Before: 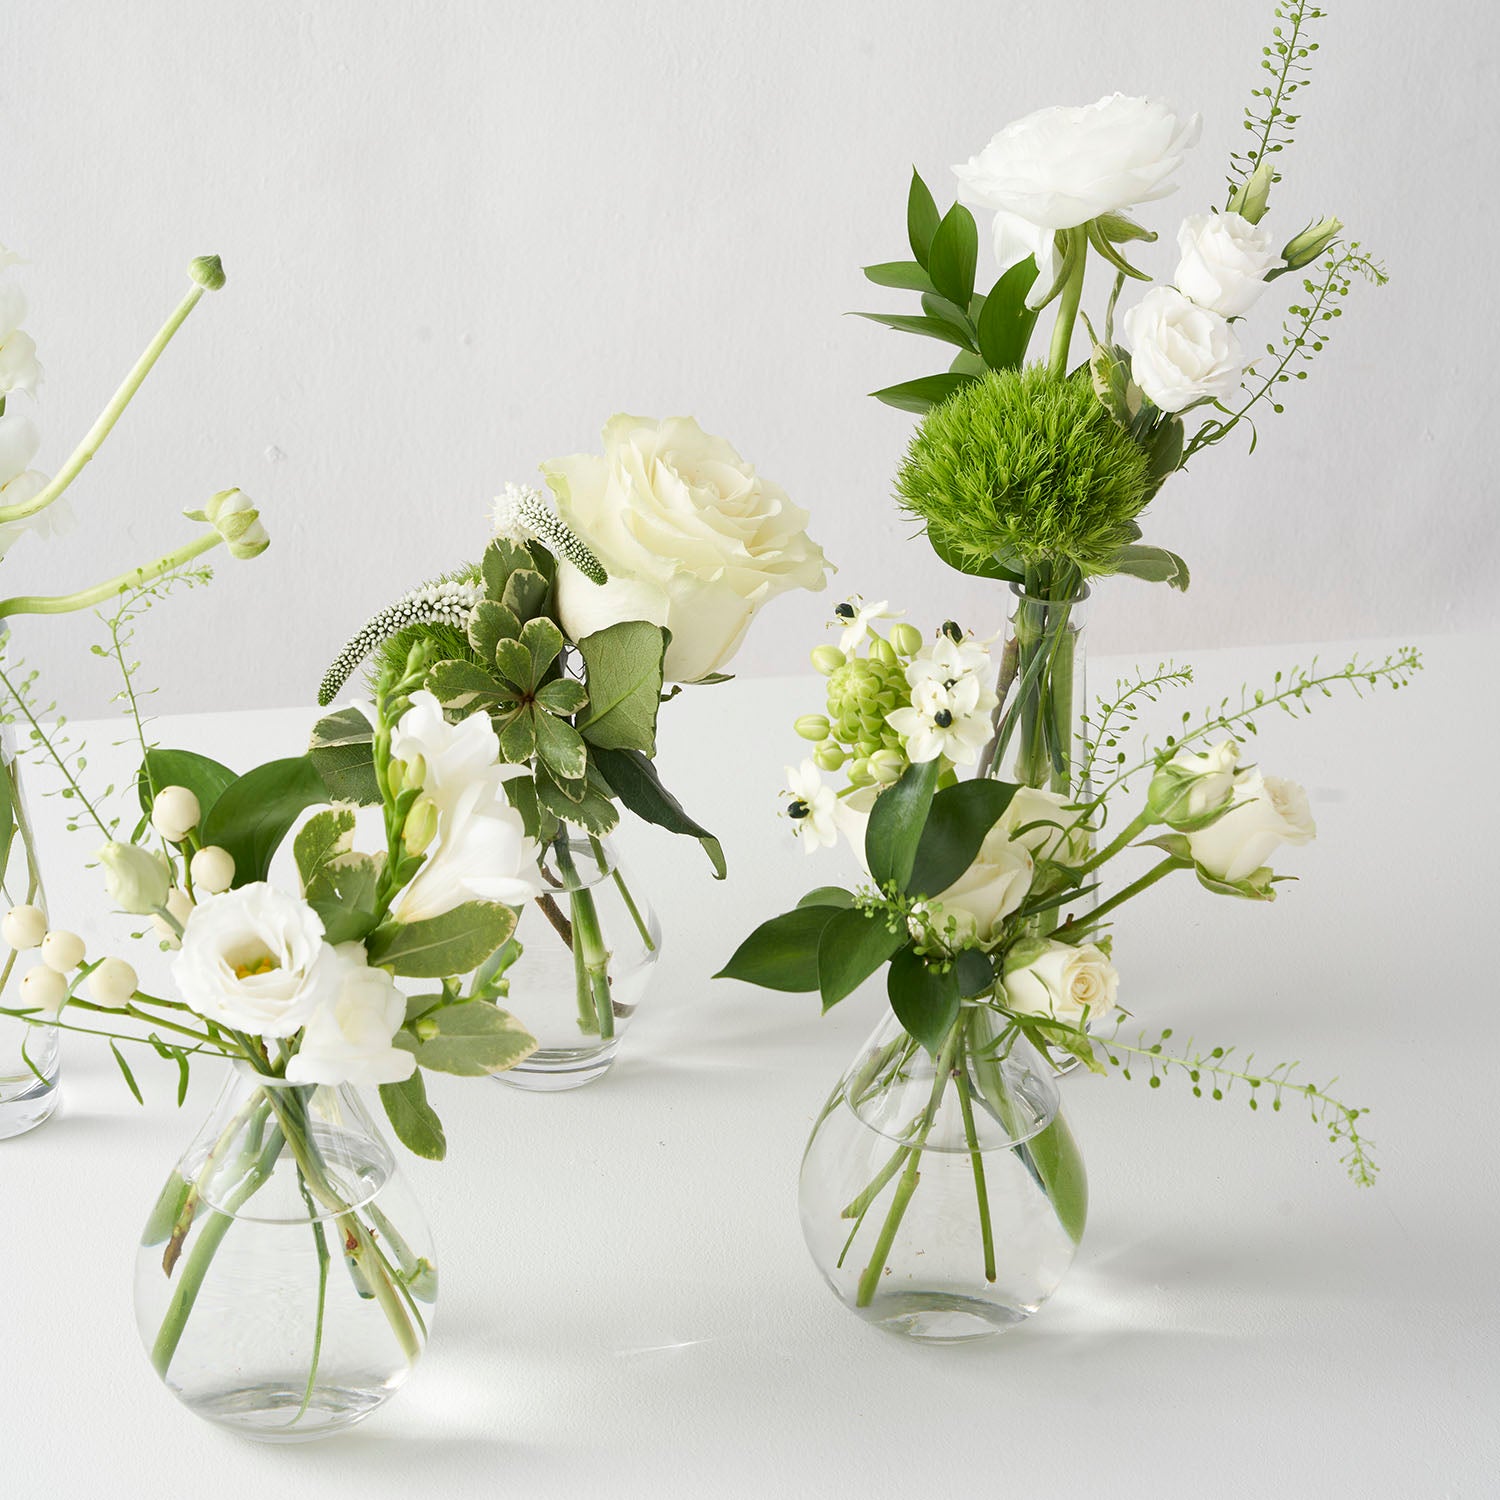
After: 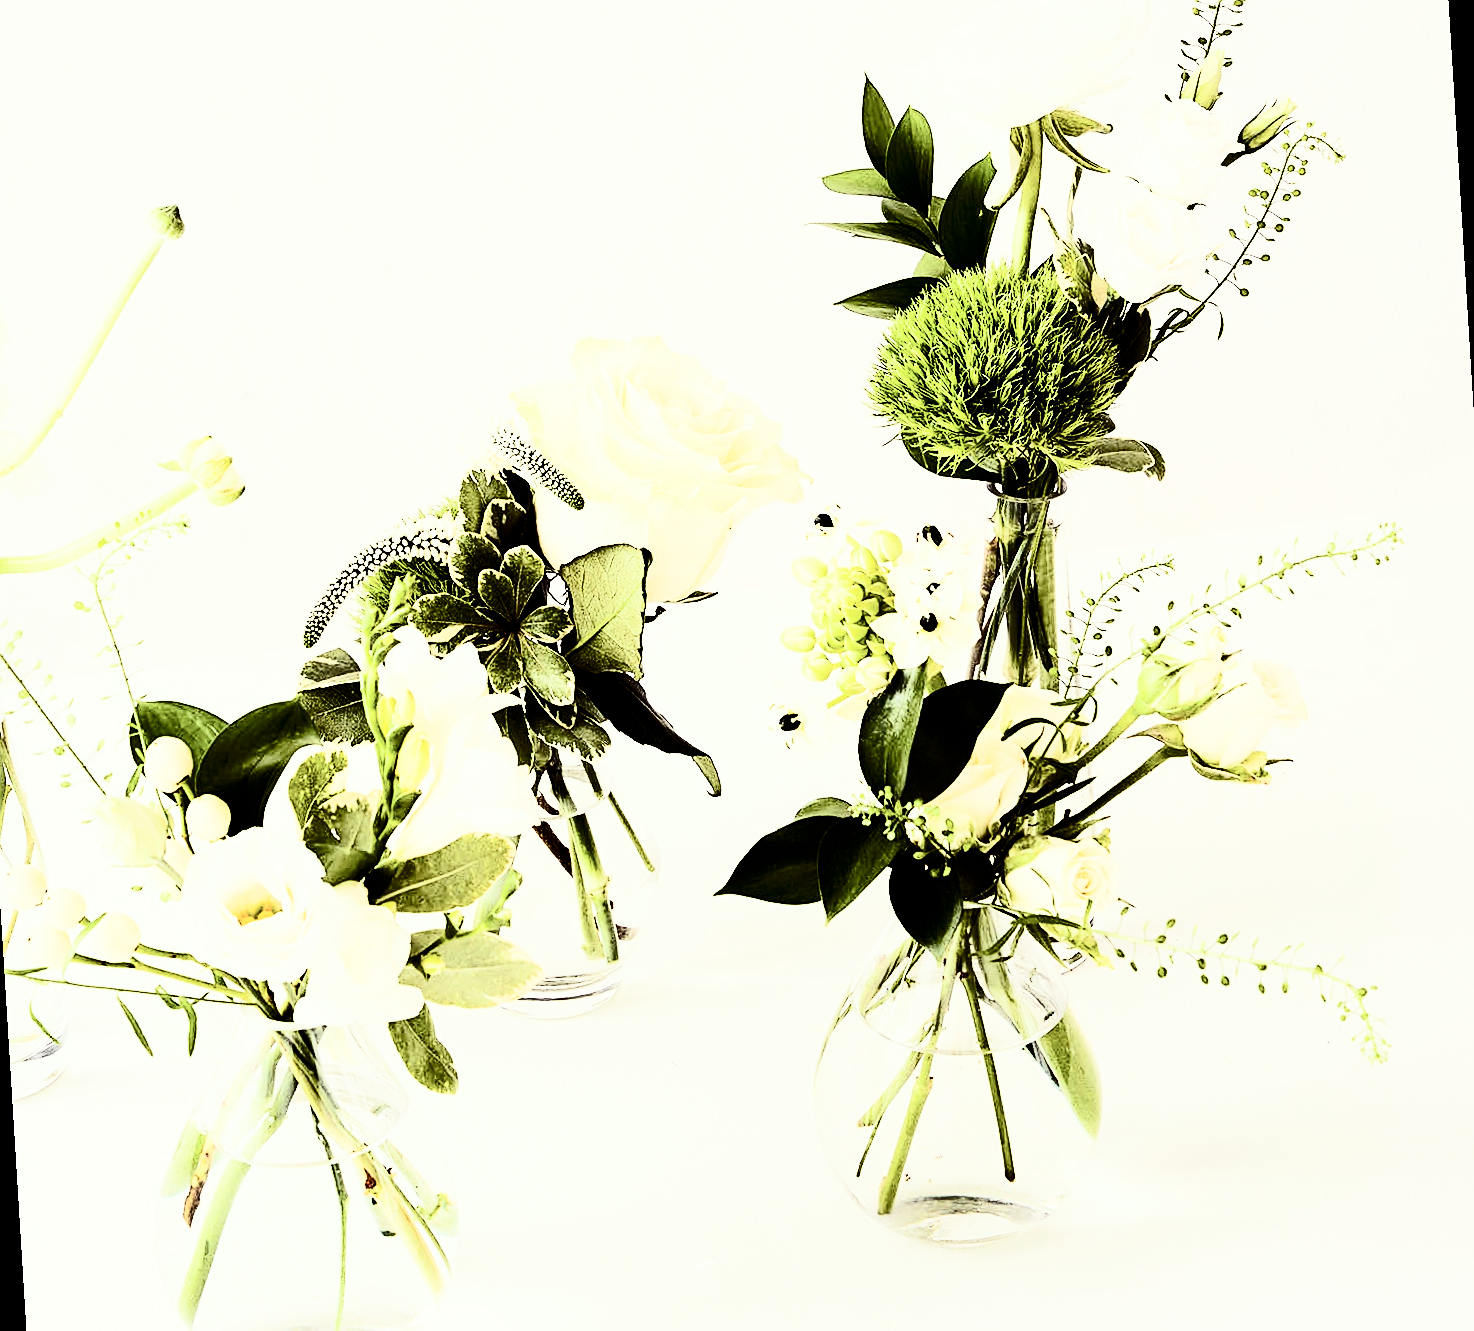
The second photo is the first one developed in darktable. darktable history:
tone equalizer: -8 EV -1.08 EV, -7 EV -1.01 EV, -6 EV -0.867 EV, -5 EV -0.578 EV, -3 EV 0.578 EV, -2 EV 0.867 EV, -1 EV 1.01 EV, +0 EV 1.08 EV, edges refinement/feathering 500, mask exposure compensation -1.57 EV, preserve details no
contrast brightness saturation: contrast 0.5, saturation -0.1
sharpen: on, module defaults
grain: coarseness 14.57 ISO, strength 8.8%
color balance rgb: shadows lift › luminance -21.66%, shadows lift › chroma 8.98%, shadows lift › hue 283.37°, power › chroma 1.05%, power › hue 25.59°, highlights gain › luminance 6.08%, highlights gain › chroma 2.55%, highlights gain › hue 90°, global offset › luminance -0.87%, perceptual saturation grading › global saturation 25%, perceptual saturation grading › highlights -28.39%, perceptual saturation grading › shadows 33.98%
rotate and perspective: rotation -3.52°, crop left 0.036, crop right 0.964, crop top 0.081, crop bottom 0.919
filmic rgb: black relative exposure -5 EV, hardness 2.88, contrast 1.4, highlights saturation mix -20%
